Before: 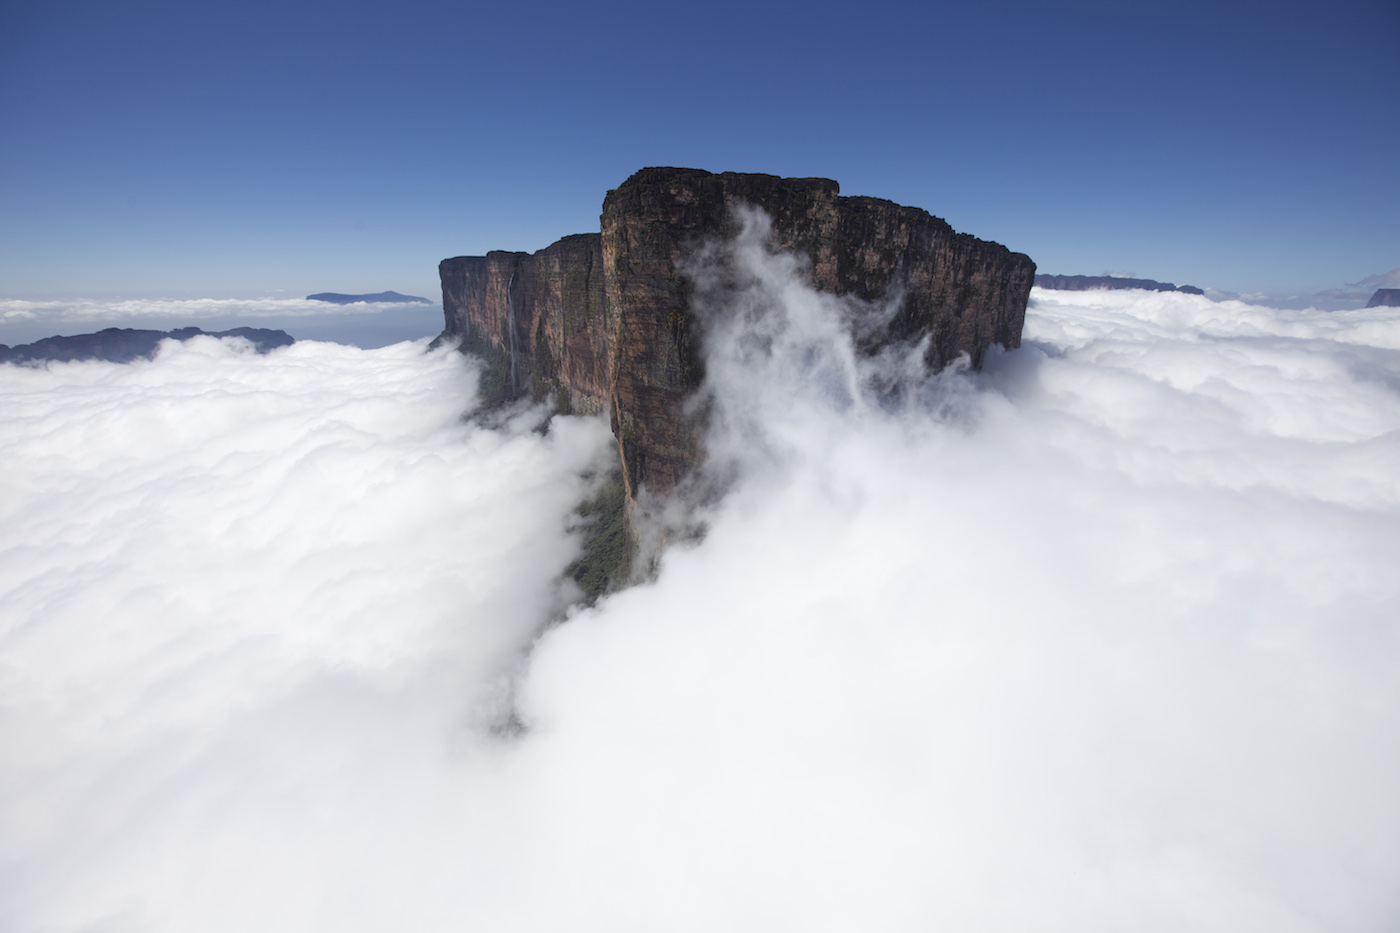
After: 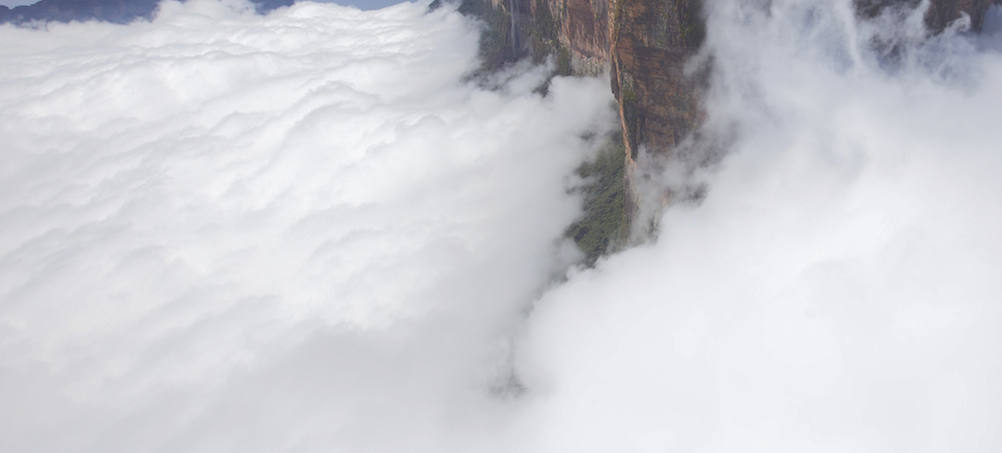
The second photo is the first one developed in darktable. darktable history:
contrast brightness saturation: contrast 0.01, saturation -0.053
crop: top 36.42%, right 28.377%, bottom 14.93%
tone curve: curves: ch0 [(0, 0) (0.003, 0.217) (0.011, 0.217) (0.025, 0.229) (0.044, 0.243) (0.069, 0.253) (0.1, 0.265) (0.136, 0.281) (0.177, 0.305) (0.224, 0.331) (0.277, 0.369) (0.335, 0.415) (0.399, 0.472) (0.468, 0.543) (0.543, 0.609) (0.623, 0.676) (0.709, 0.734) (0.801, 0.798) (0.898, 0.849) (1, 1)]
